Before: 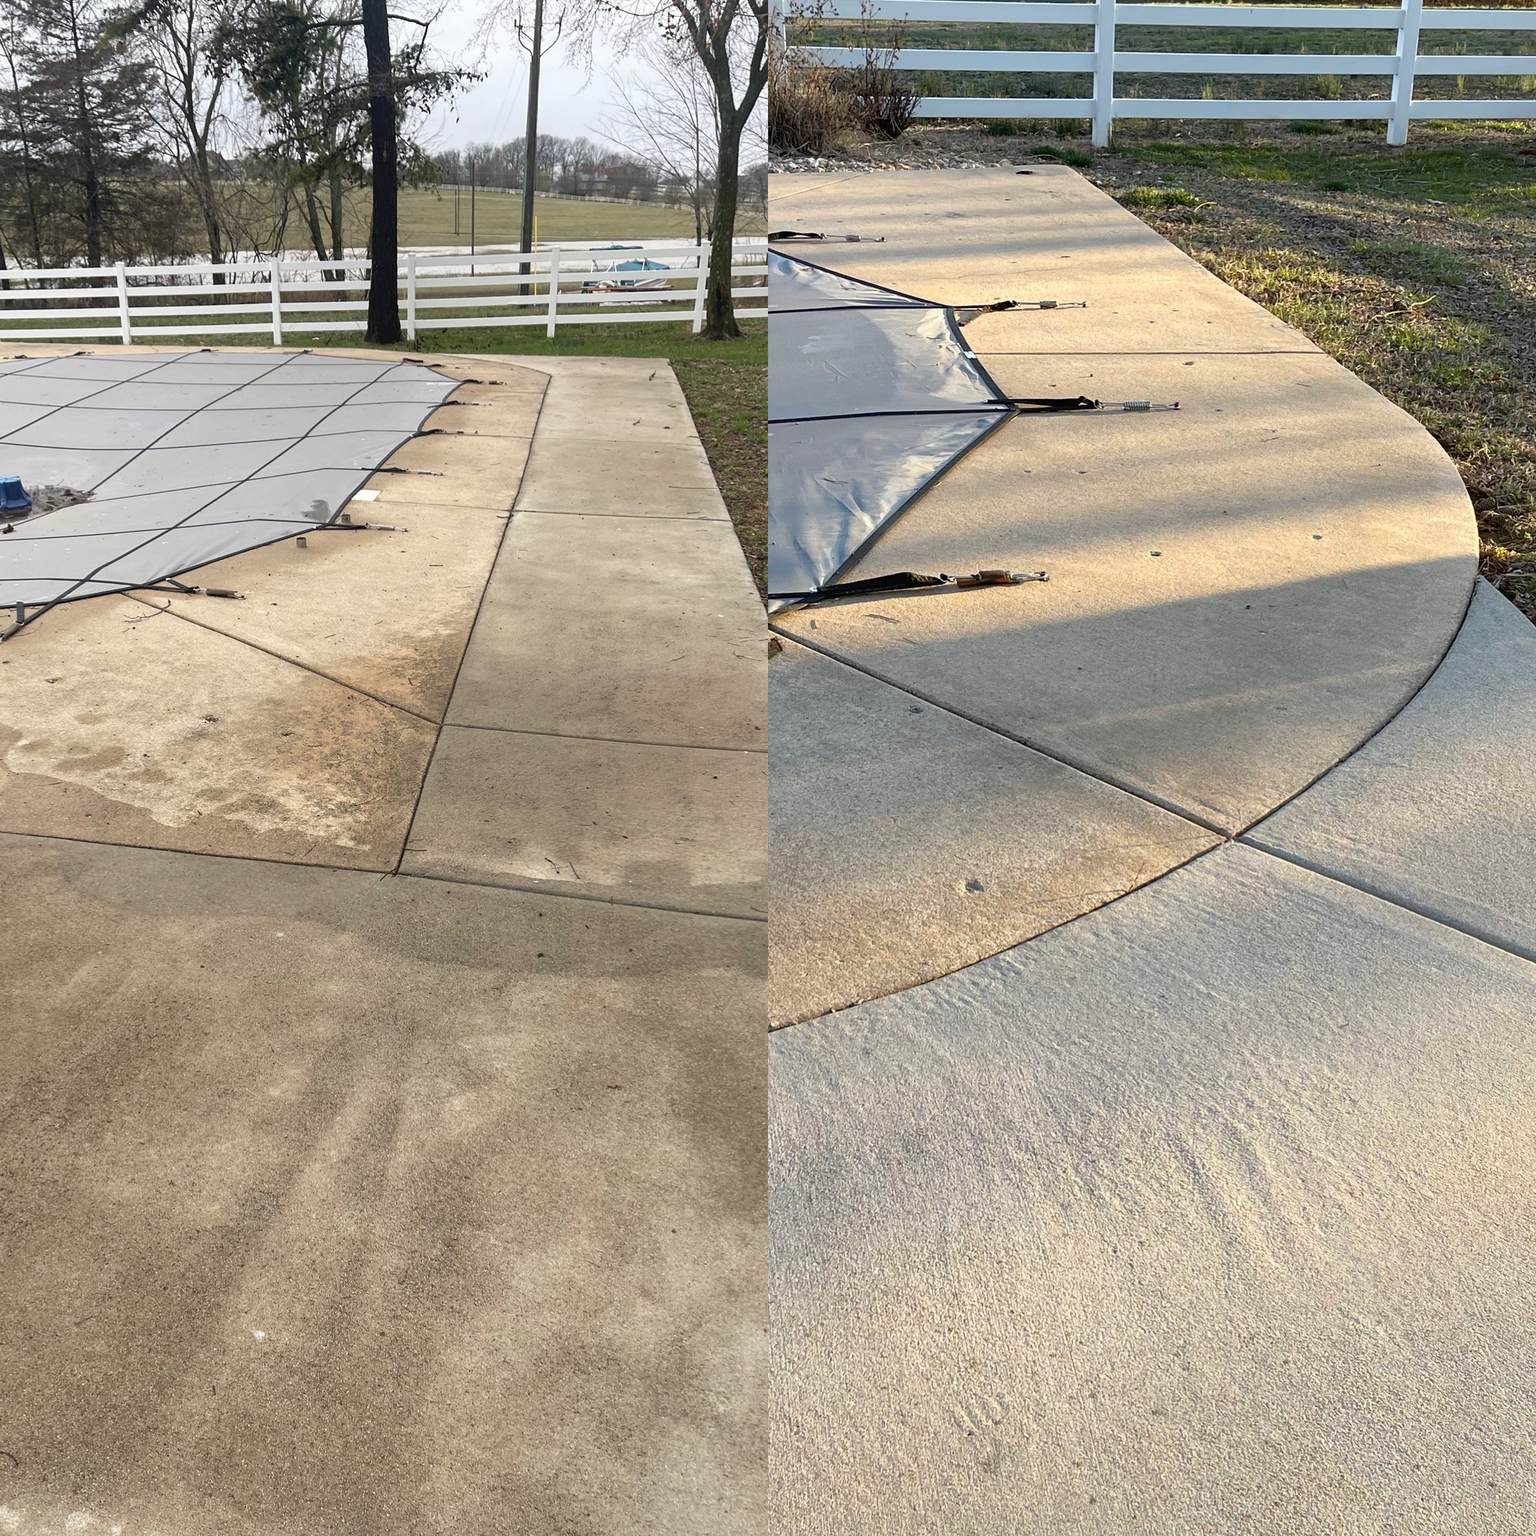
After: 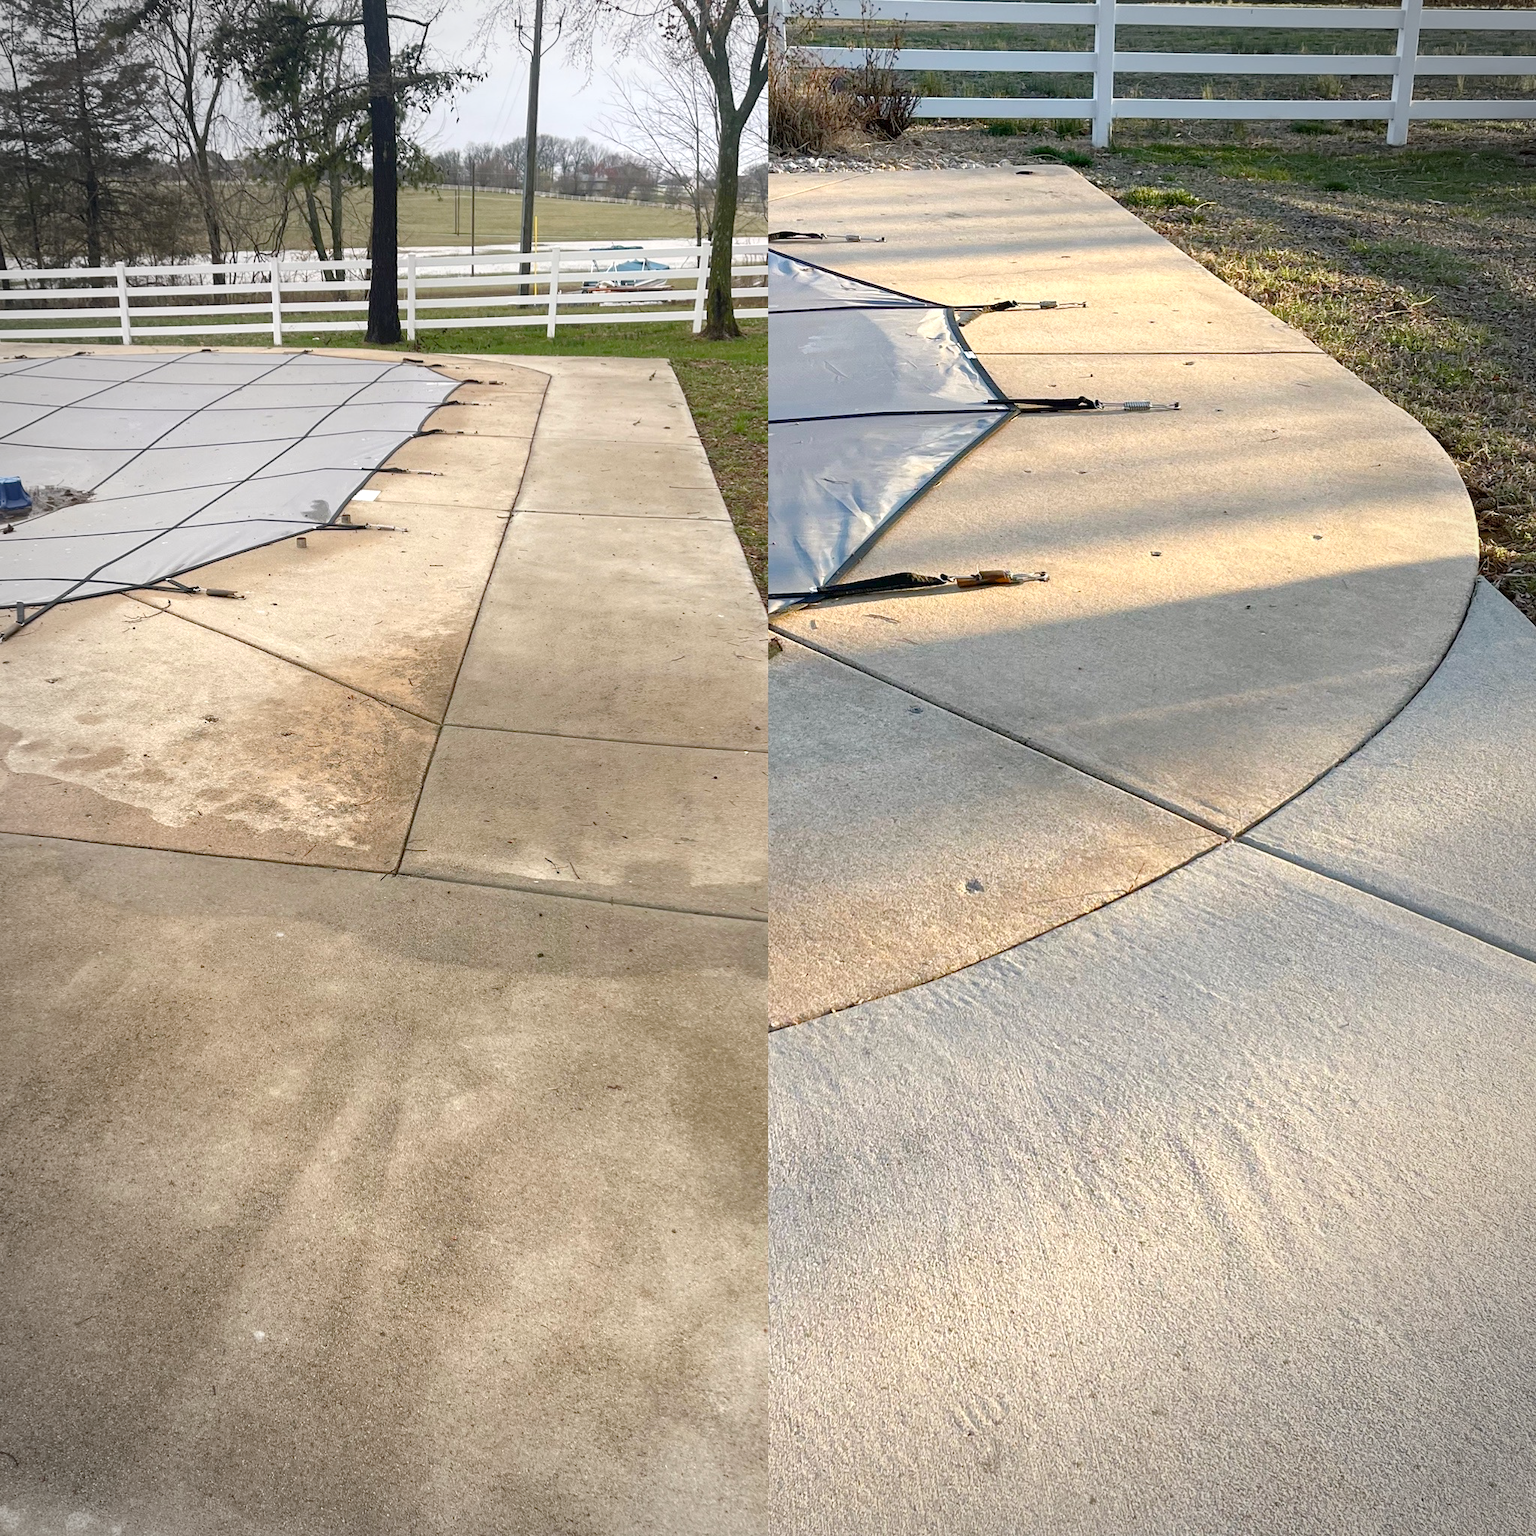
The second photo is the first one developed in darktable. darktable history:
vignetting: on, module defaults
color balance rgb: shadows lift › chroma 1%, shadows lift › hue 113°, highlights gain › chroma 0.2%, highlights gain › hue 333°, perceptual saturation grading › global saturation 20%, perceptual saturation grading › highlights -25%, perceptual saturation grading › shadows 25%, contrast -10%
exposure: black level correction 0.001, exposure 0.5 EV, compensate exposure bias true, compensate highlight preservation false
